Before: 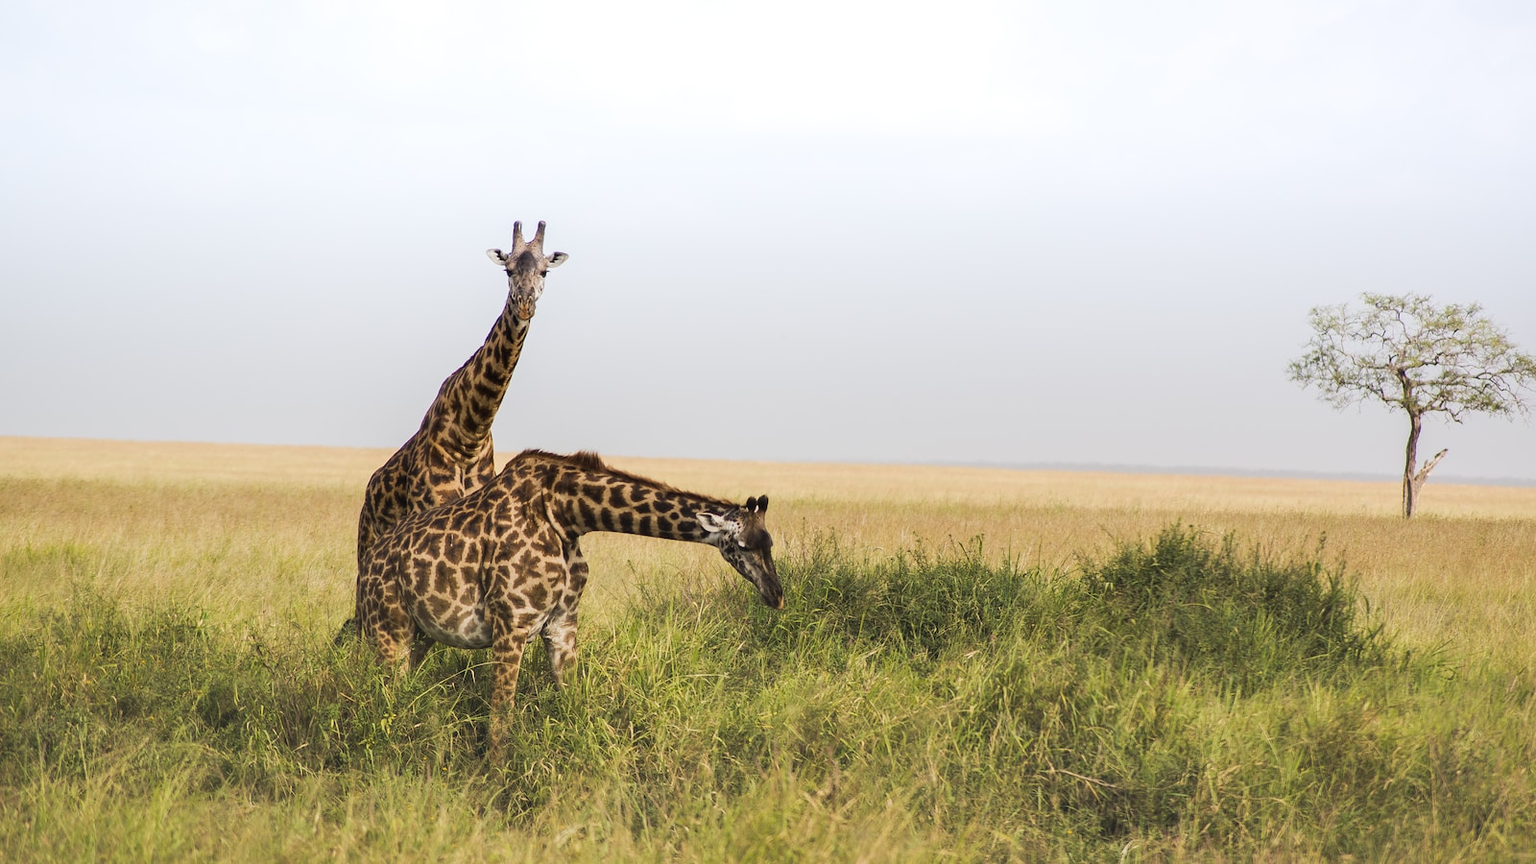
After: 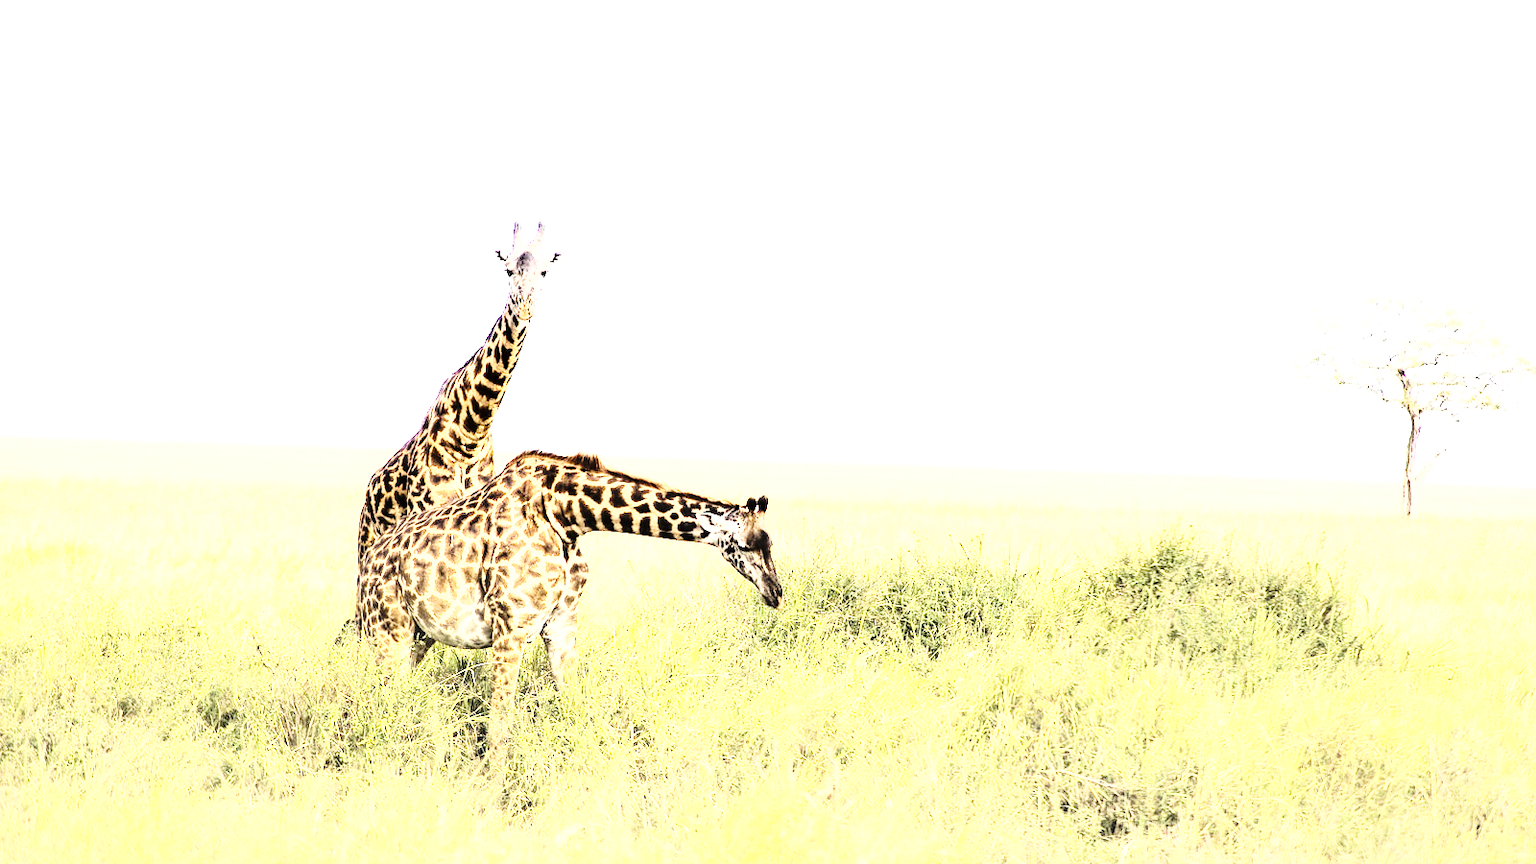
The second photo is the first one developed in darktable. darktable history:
base curve: curves: ch0 [(0, 0) (0.036, 0.037) (0.121, 0.228) (0.46, 0.76) (0.859, 0.983) (1, 1)], preserve colors none
exposure: black level correction 0.001, exposure 1 EV, compensate highlight preservation false
rgb curve: curves: ch0 [(0, 0) (0.21, 0.15) (0.24, 0.21) (0.5, 0.75) (0.75, 0.96) (0.89, 0.99) (1, 1)]; ch1 [(0, 0.02) (0.21, 0.13) (0.25, 0.2) (0.5, 0.67) (0.75, 0.9) (0.89, 0.97) (1, 1)]; ch2 [(0, 0.02) (0.21, 0.13) (0.25, 0.2) (0.5, 0.67) (0.75, 0.9) (0.89, 0.97) (1, 1)], compensate middle gray true
